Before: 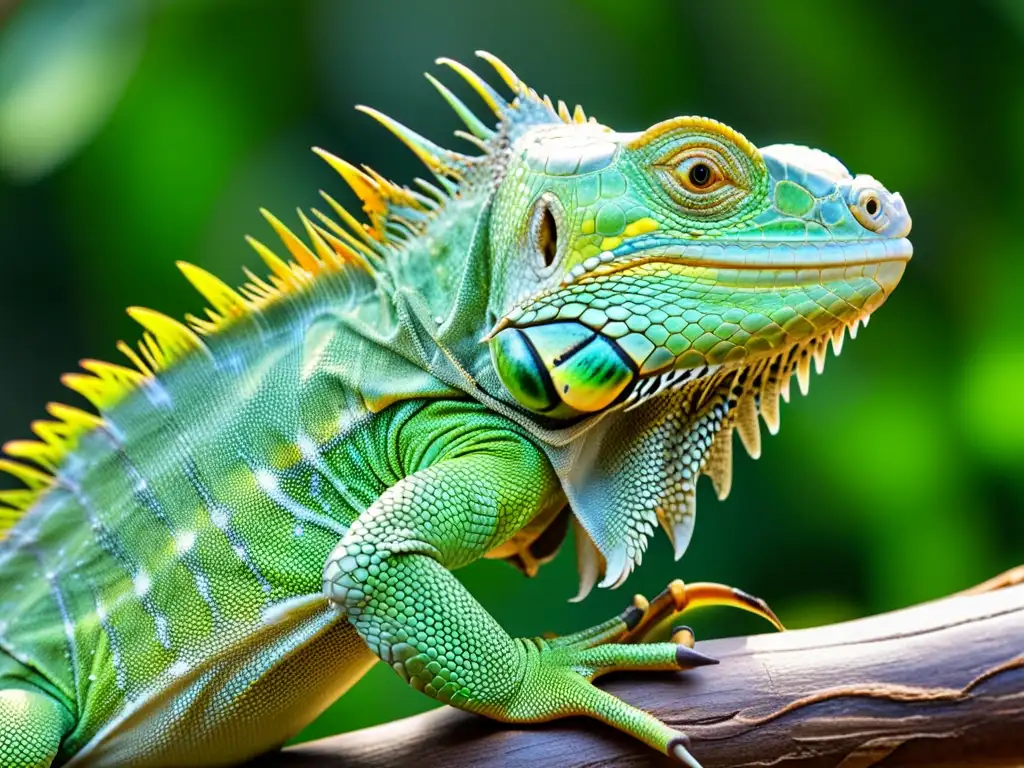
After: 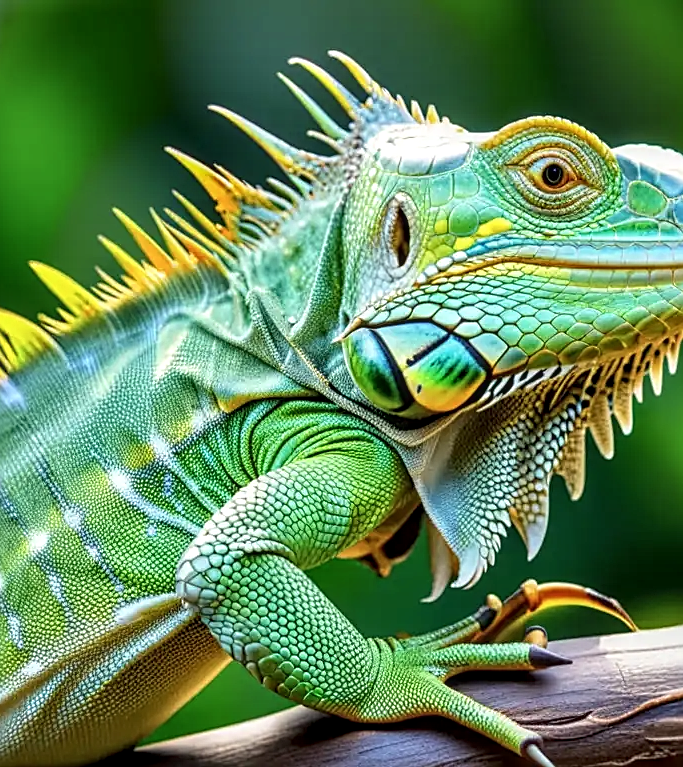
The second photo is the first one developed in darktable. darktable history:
crop and rotate: left 14.42%, right 18.859%
sharpen: on, module defaults
local contrast: highlights 35%, detail 135%
contrast brightness saturation: saturation -0.065
